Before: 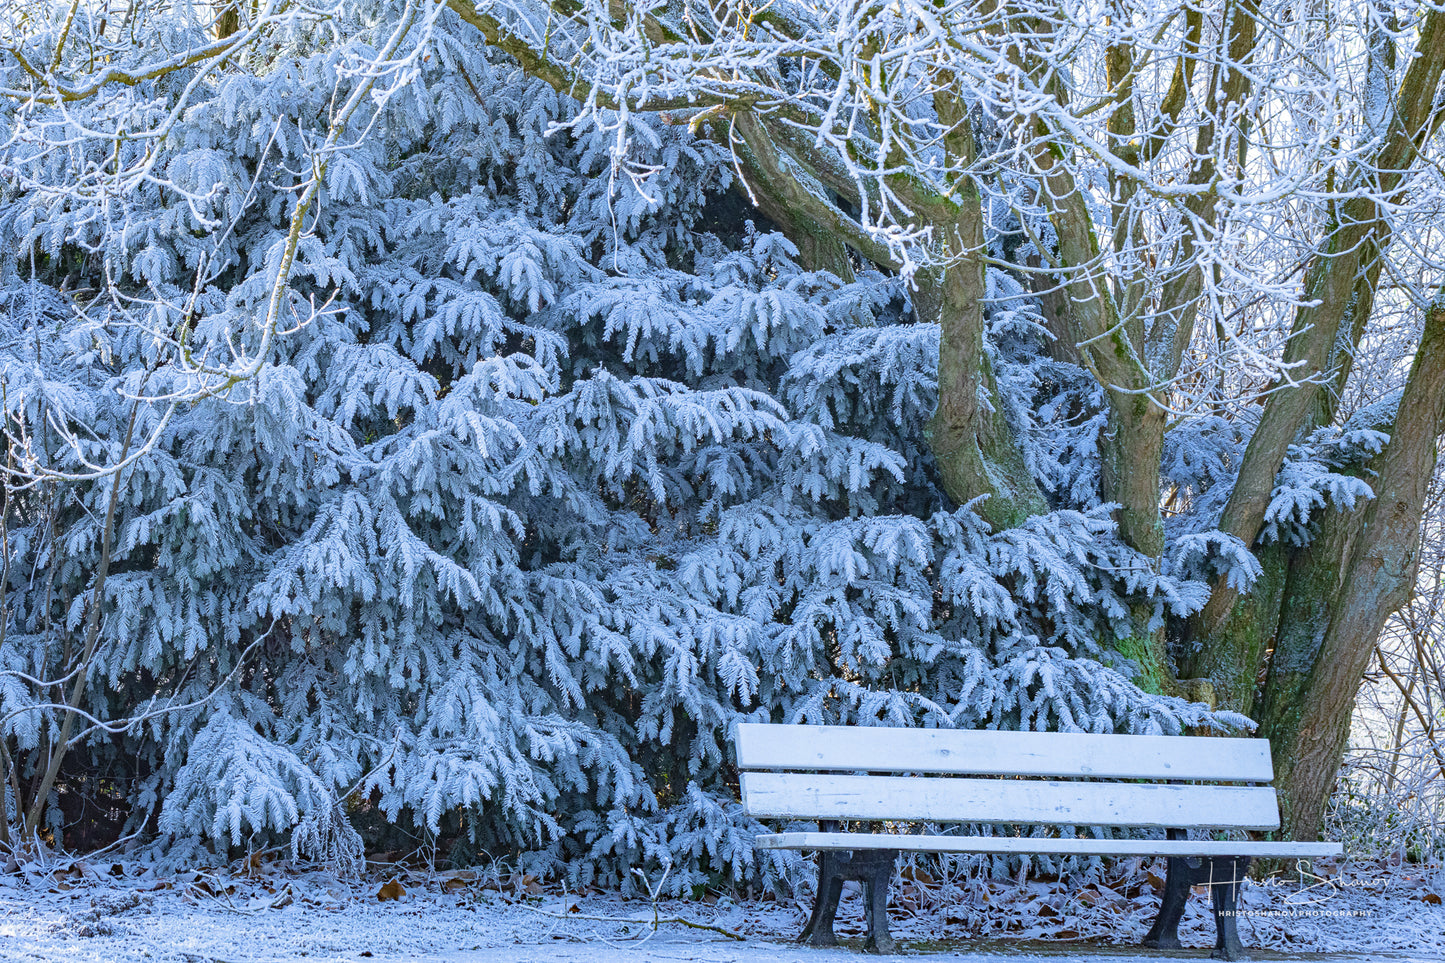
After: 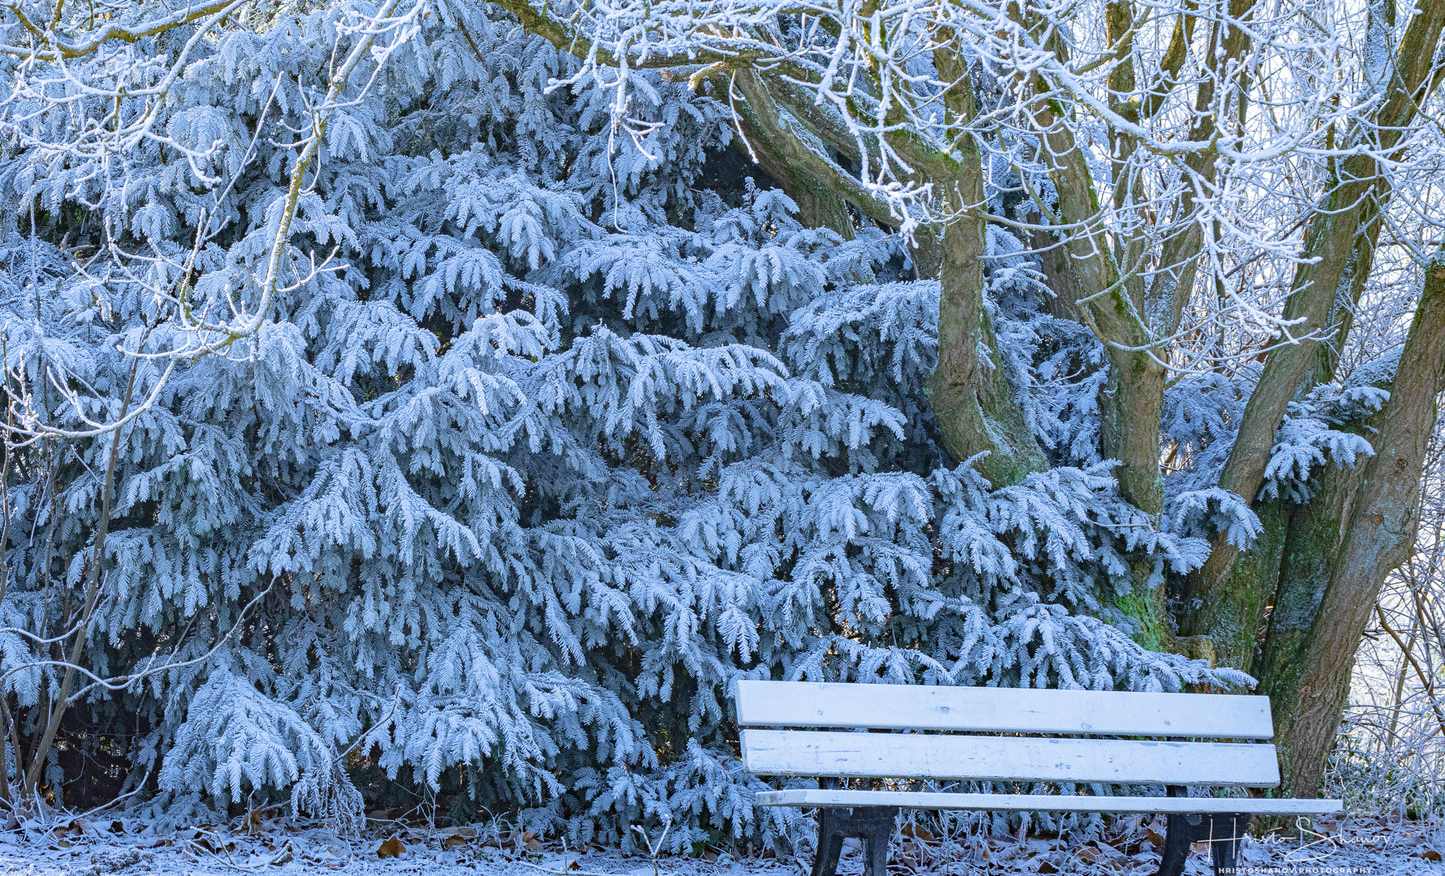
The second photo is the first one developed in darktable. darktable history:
crop and rotate: top 4.511%, bottom 4.511%
